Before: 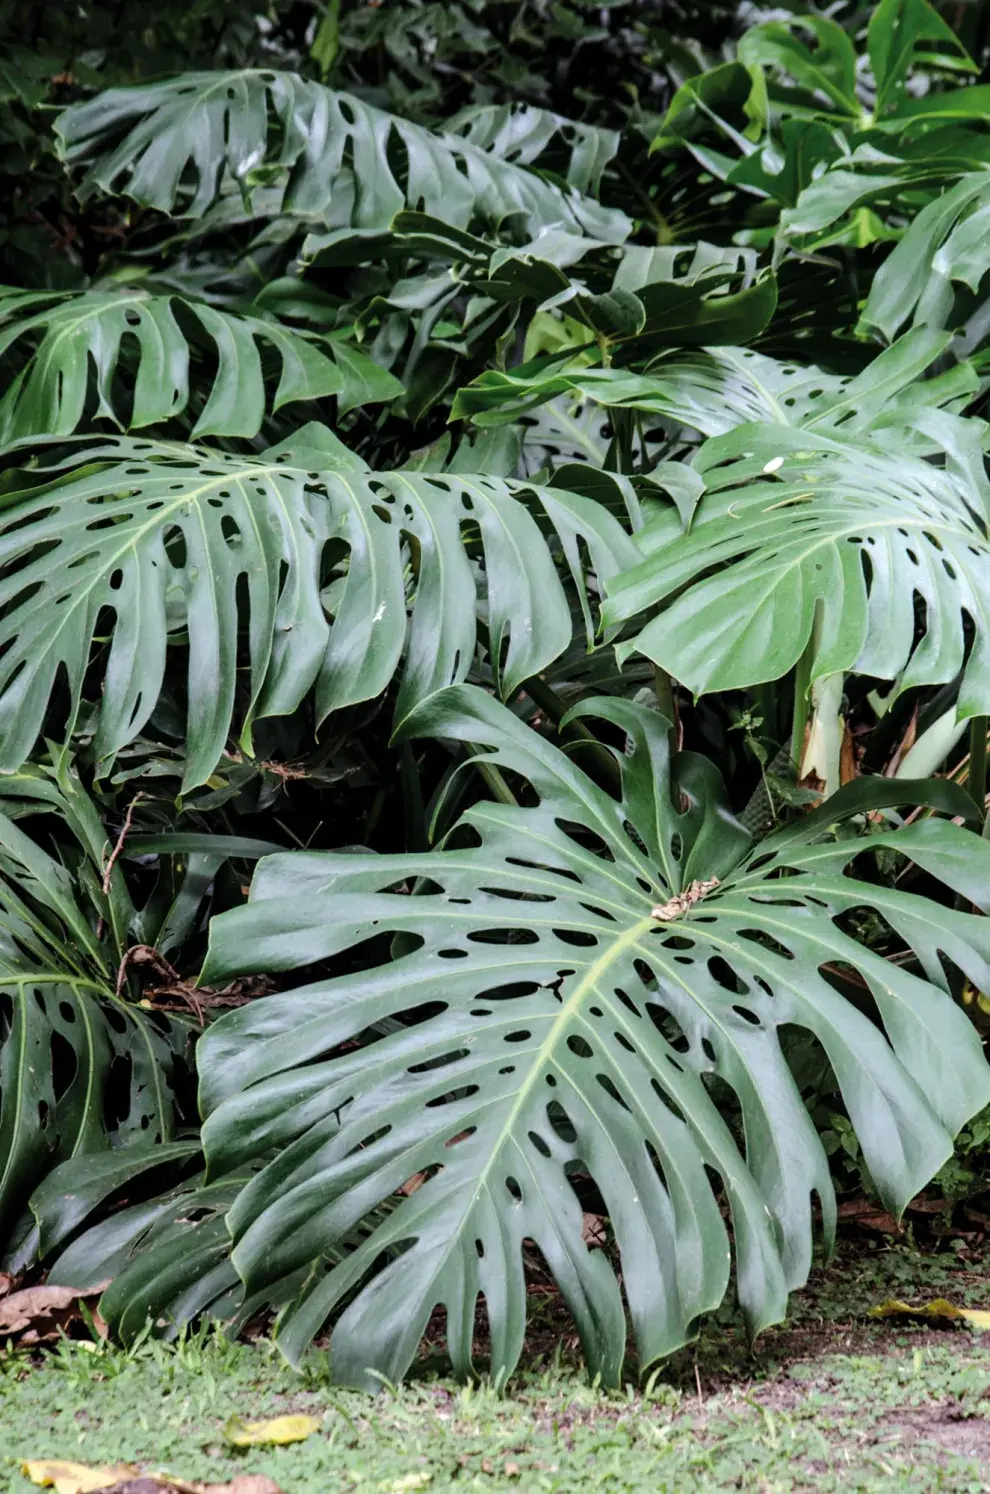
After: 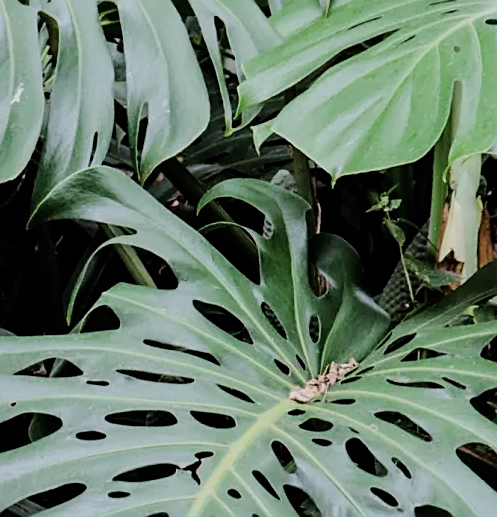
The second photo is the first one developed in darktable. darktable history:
sharpen: on, module defaults
filmic rgb: black relative exposure -7.65 EV, white relative exposure 4.56 EV, hardness 3.61, contrast 1.05
crop: left 36.607%, top 34.735%, right 13.146%, bottom 30.611%
